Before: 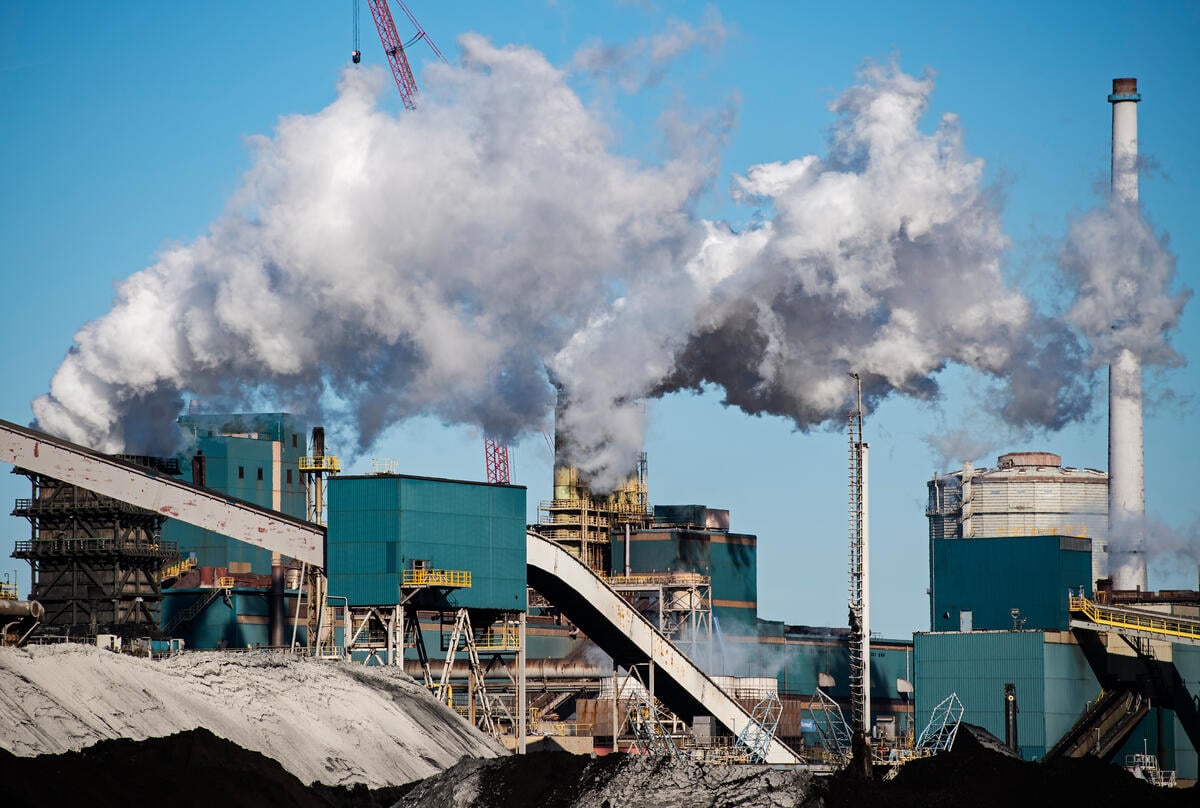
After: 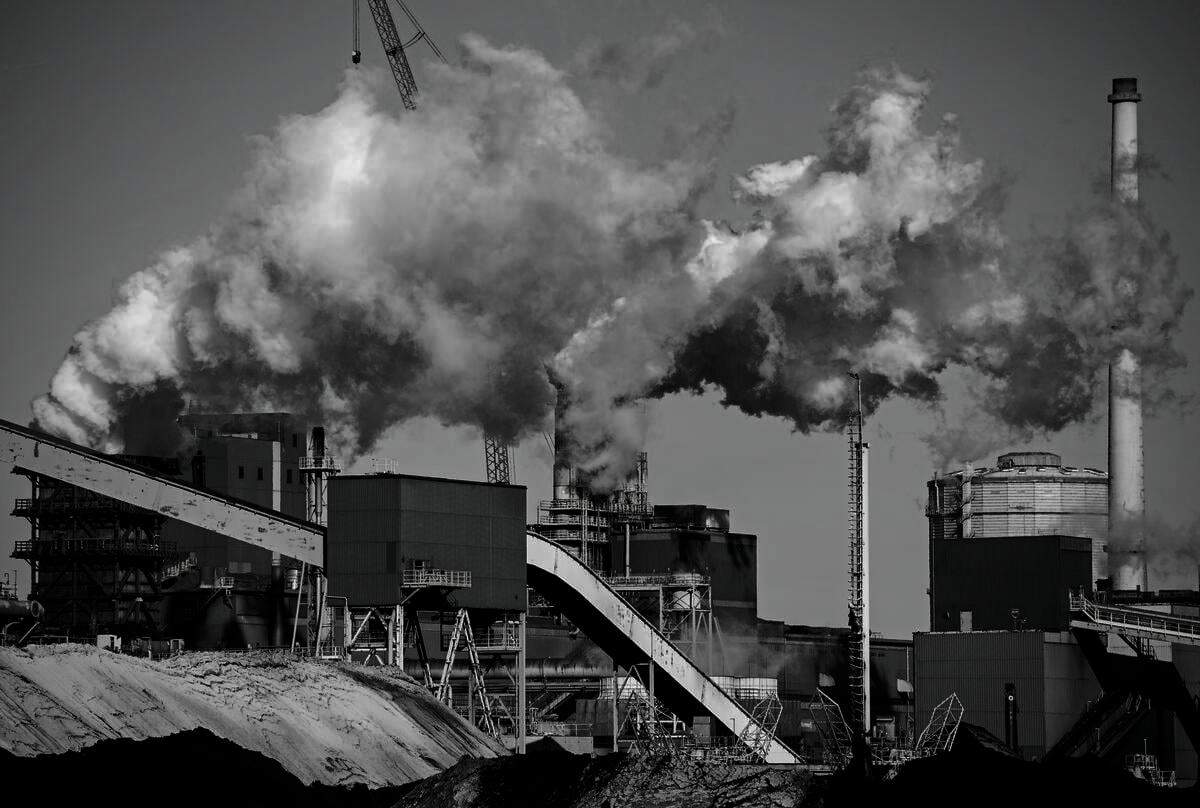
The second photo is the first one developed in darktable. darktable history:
contrast brightness saturation: contrast -0.033, brightness -0.571, saturation -0.986
